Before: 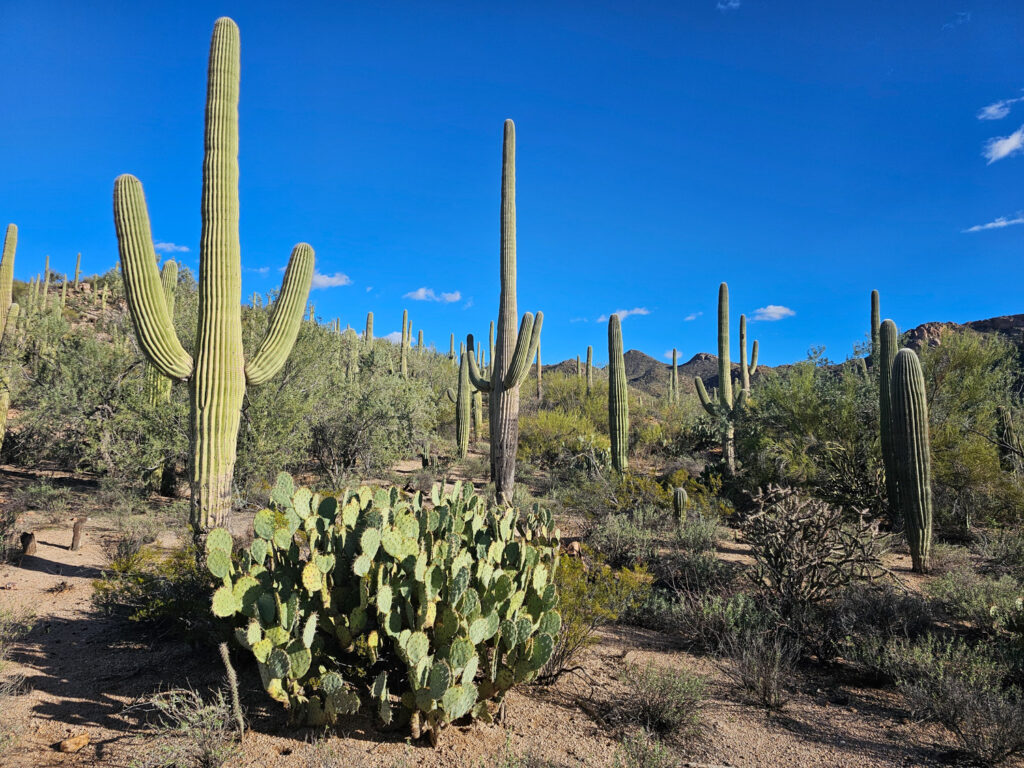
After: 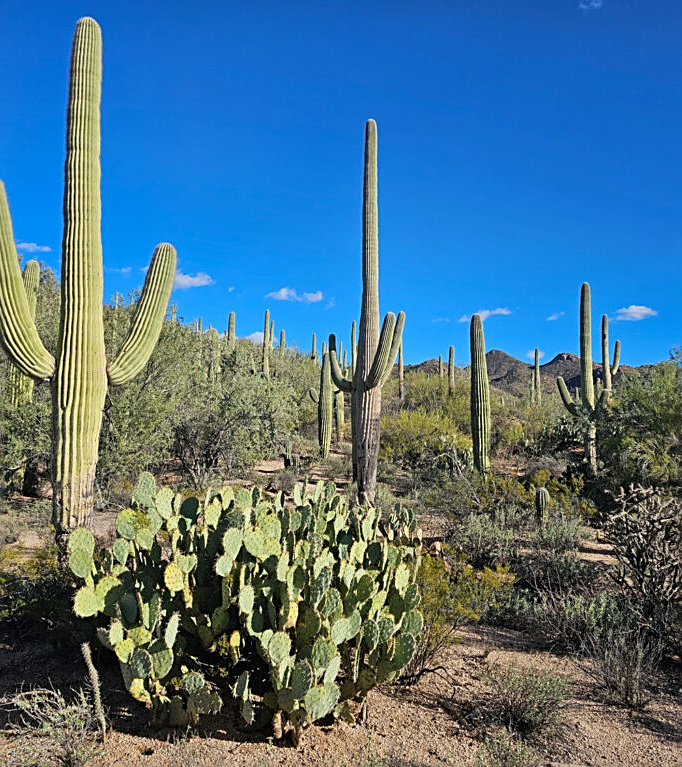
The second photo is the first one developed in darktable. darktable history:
crop and rotate: left 13.537%, right 19.796%
sharpen: on, module defaults
shadows and highlights: soften with gaussian
